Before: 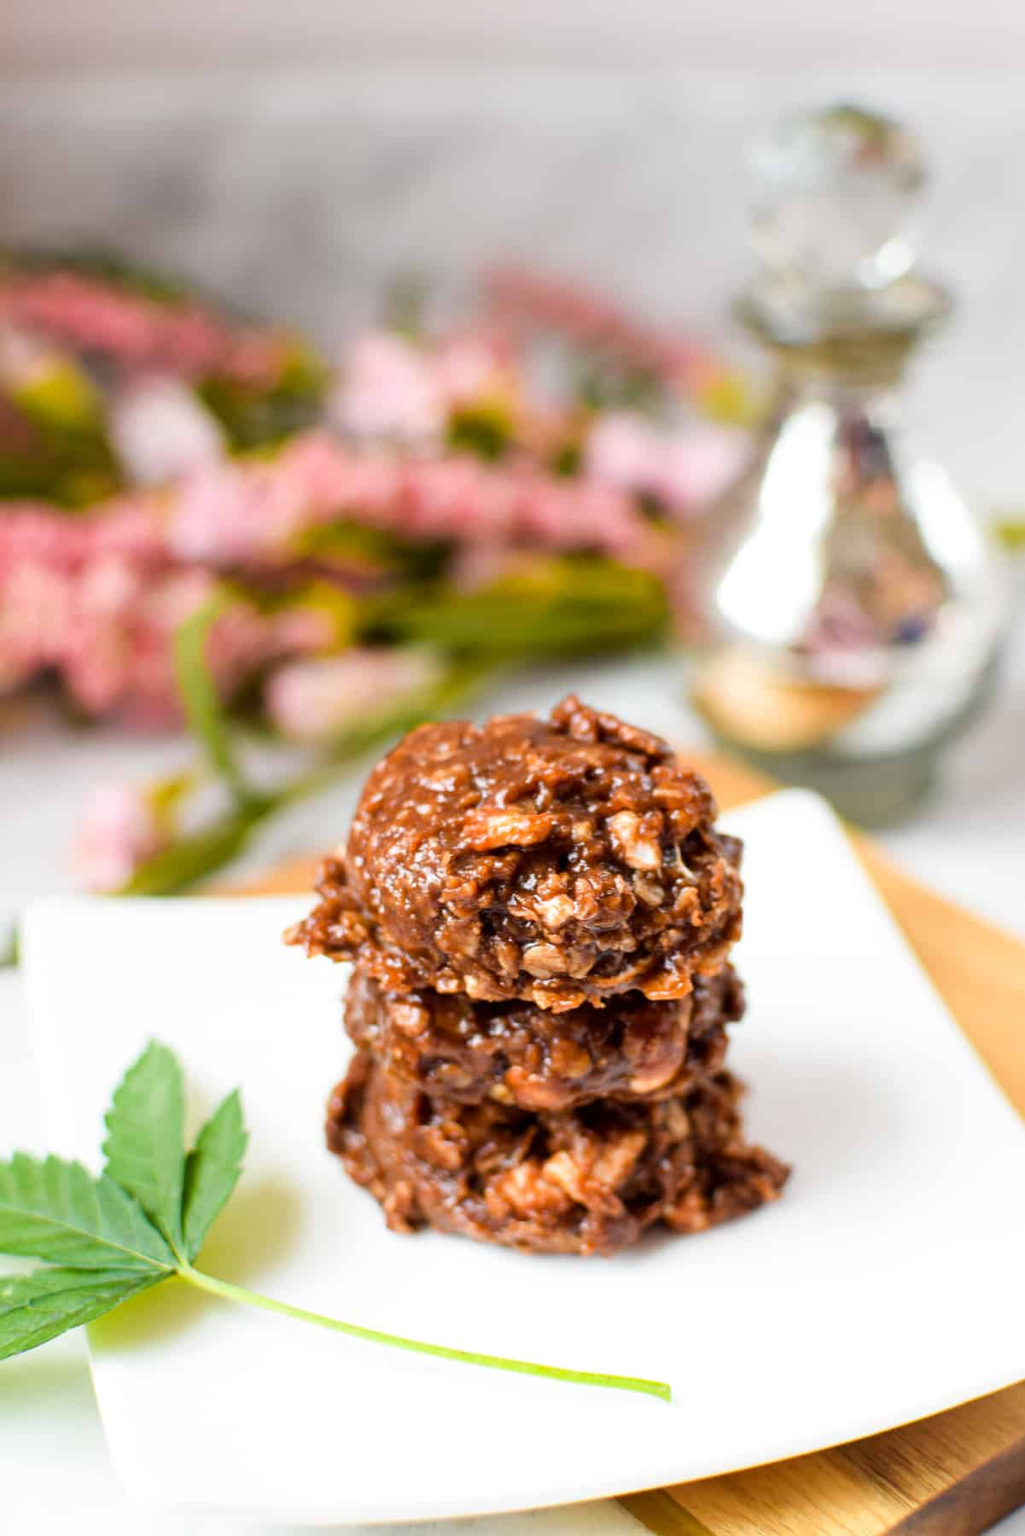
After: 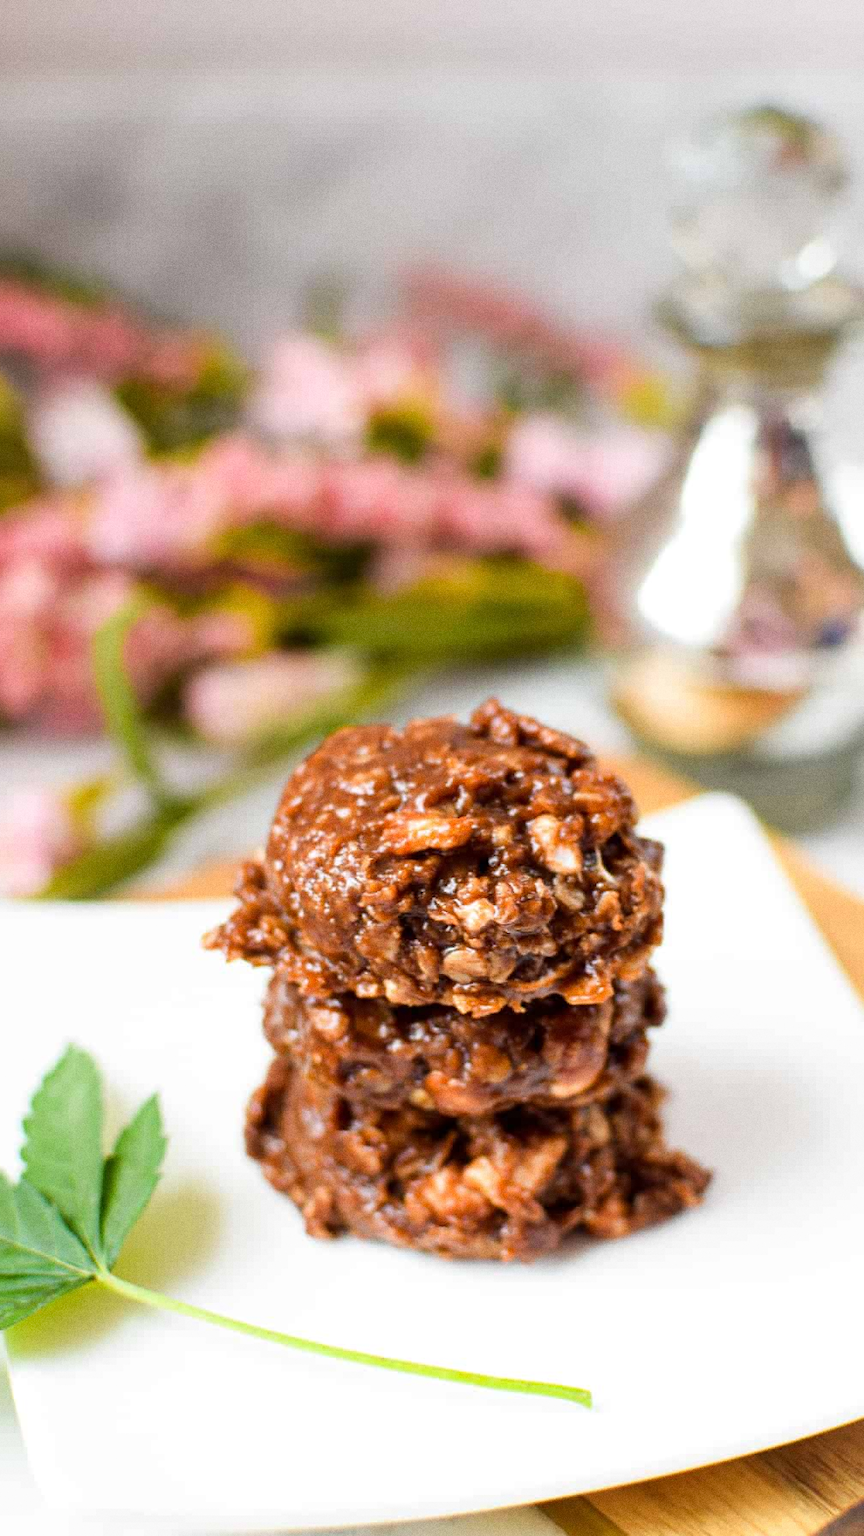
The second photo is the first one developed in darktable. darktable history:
grain: coarseness 3.21 ISO
crop: left 8.026%, right 7.374%
